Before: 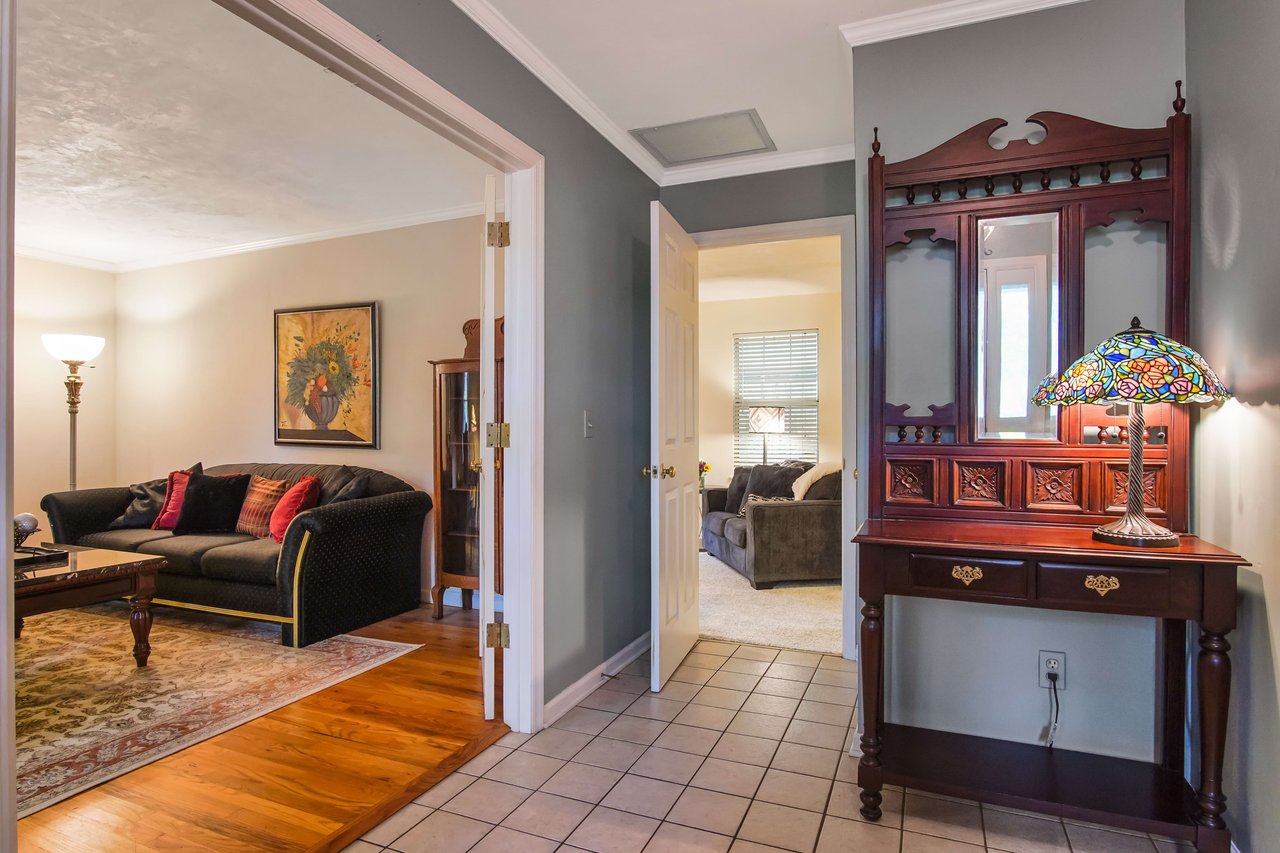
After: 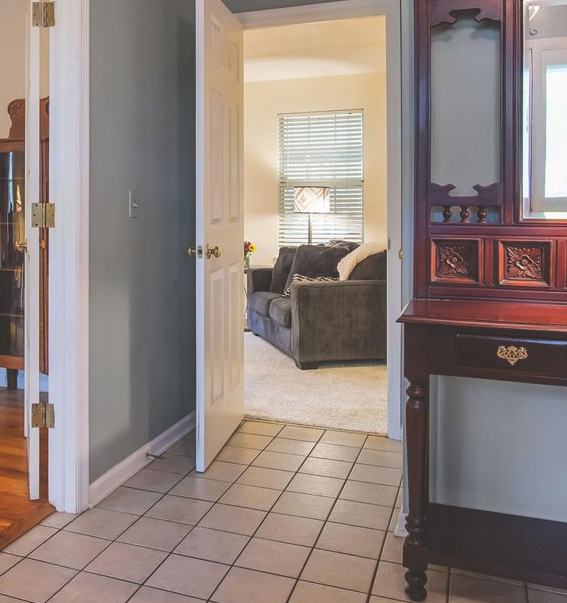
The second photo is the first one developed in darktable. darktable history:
crop: left 35.577%, top 25.817%, right 20.117%, bottom 3.427%
exposure: black level correction -0.022, exposure -0.031 EV, compensate highlight preservation false
